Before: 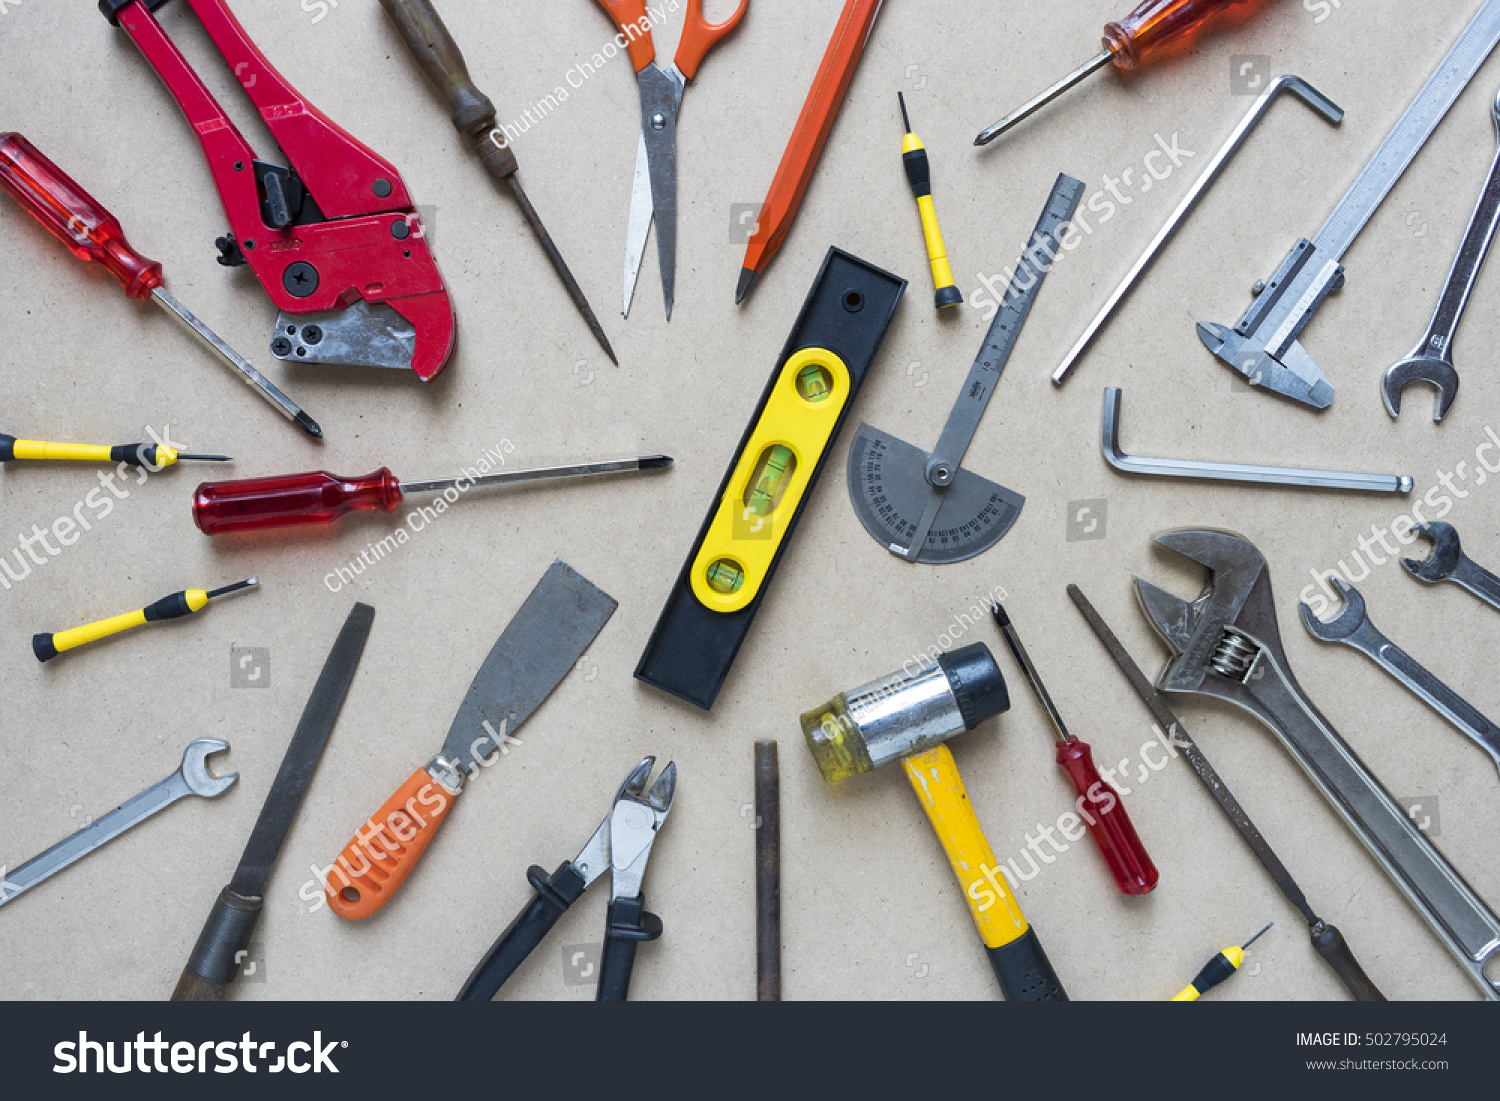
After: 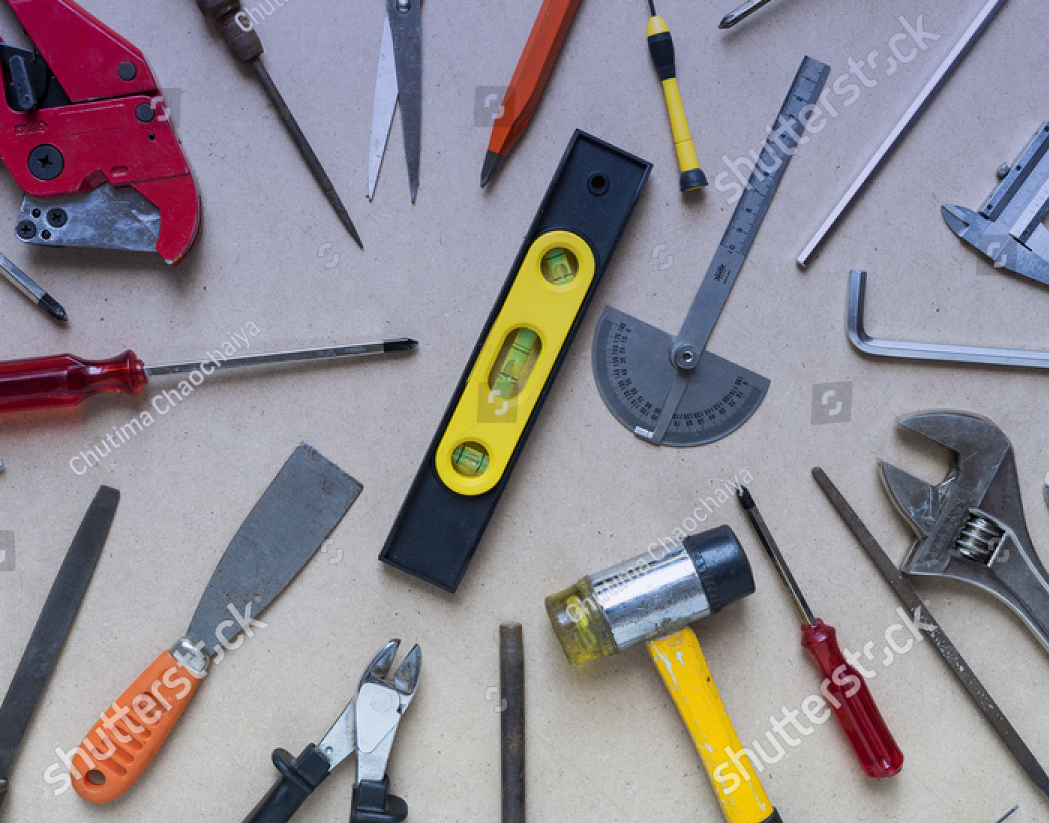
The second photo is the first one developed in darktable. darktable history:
graduated density: hue 238.83°, saturation 50%
crop and rotate: left 17.046%, top 10.659%, right 12.989%, bottom 14.553%
